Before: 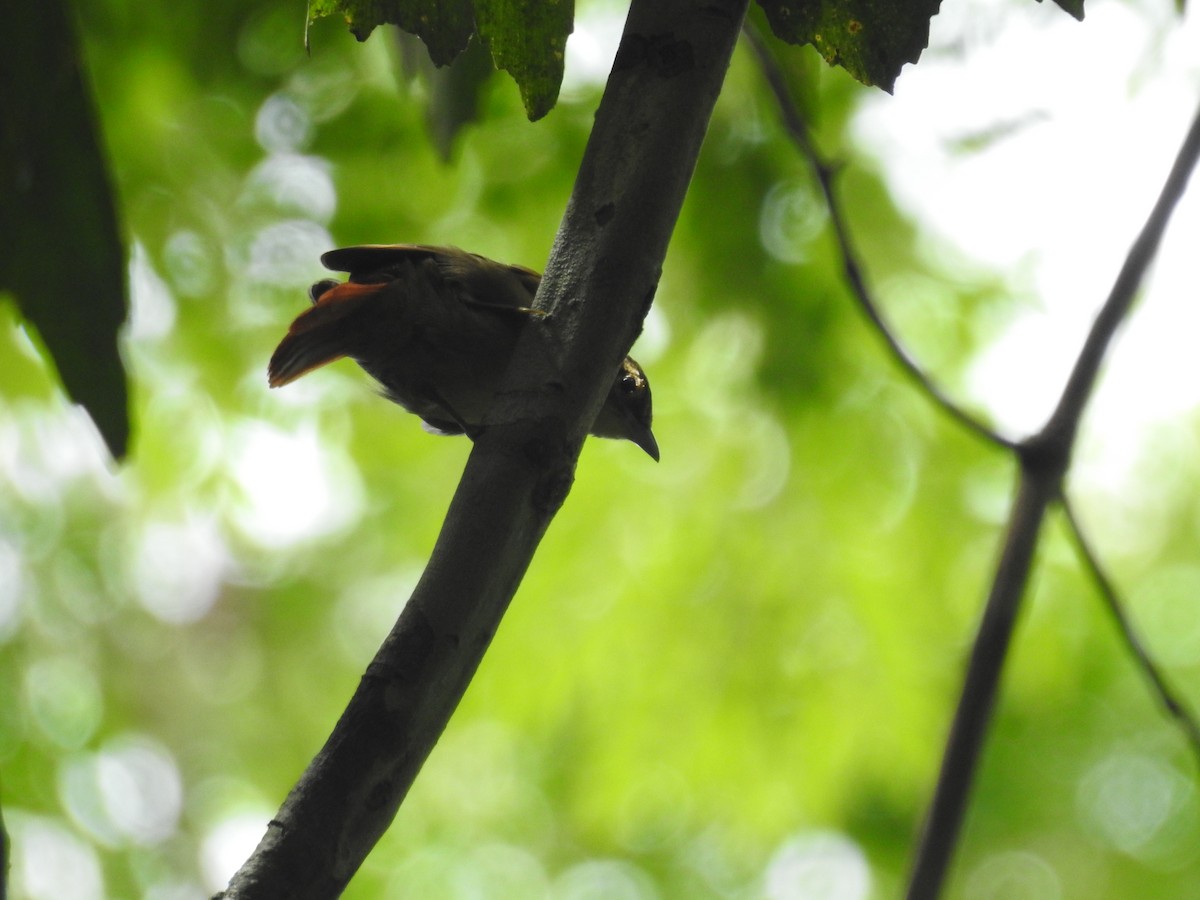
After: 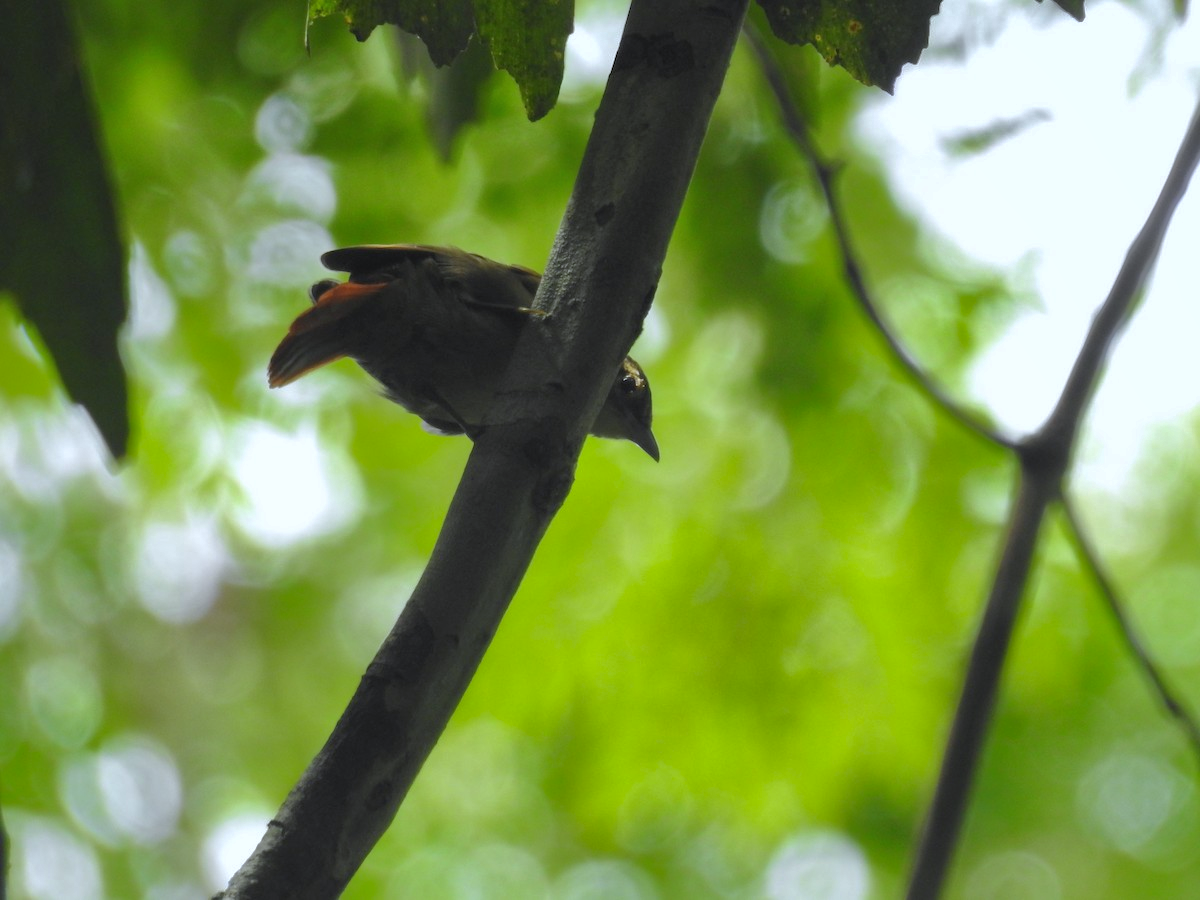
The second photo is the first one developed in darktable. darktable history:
shadows and highlights: shadows 40, highlights -60
white balance: red 0.967, blue 1.049
